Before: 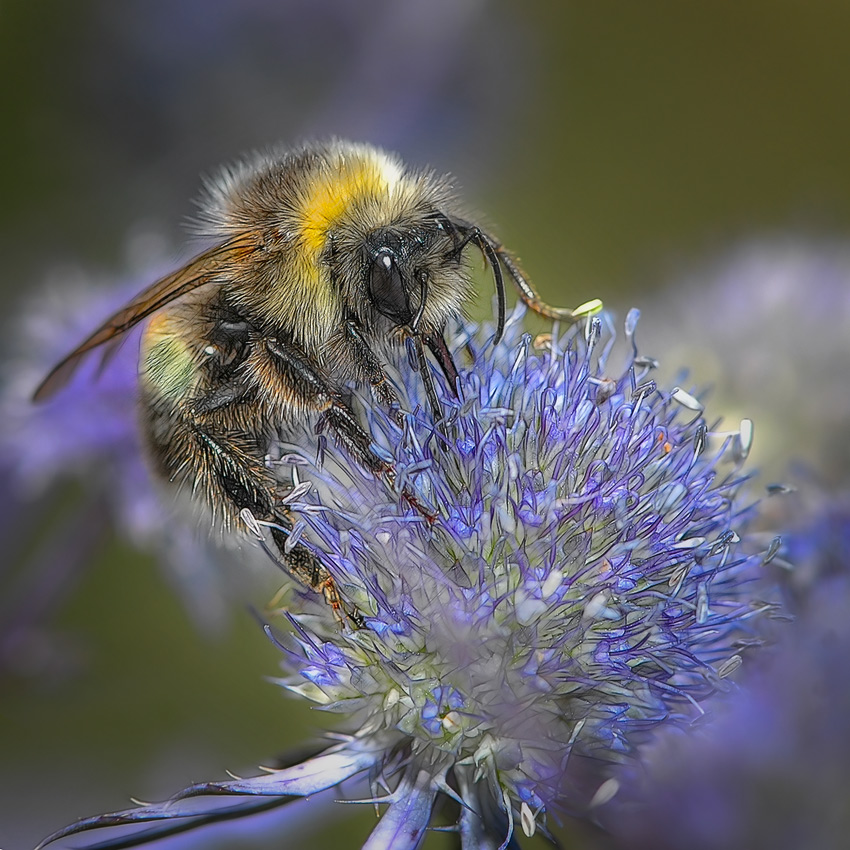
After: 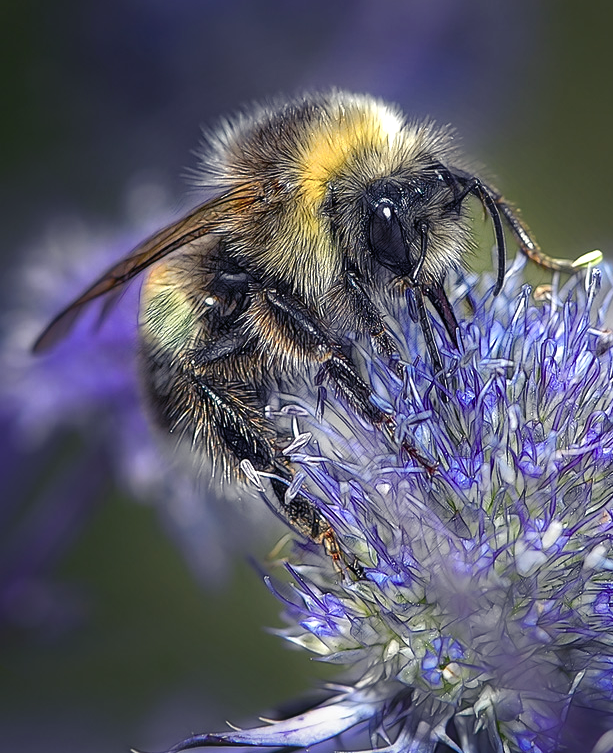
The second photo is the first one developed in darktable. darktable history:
color balance rgb: shadows lift › luminance -28.899%, shadows lift › chroma 15.14%, shadows lift › hue 270.88°, perceptual saturation grading › global saturation 0.525%, perceptual saturation grading › highlights -32.127%, perceptual saturation grading › mid-tones 5.492%, perceptual saturation grading › shadows 17.759%, perceptual brilliance grading › global brilliance 15.196%, perceptual brilliance grading › shadows -34.331%
exposure: exposure -0.017 EV, compensate highlight preservation false
crop: top 5.775%, right 27.847%, bottom 5.542%
